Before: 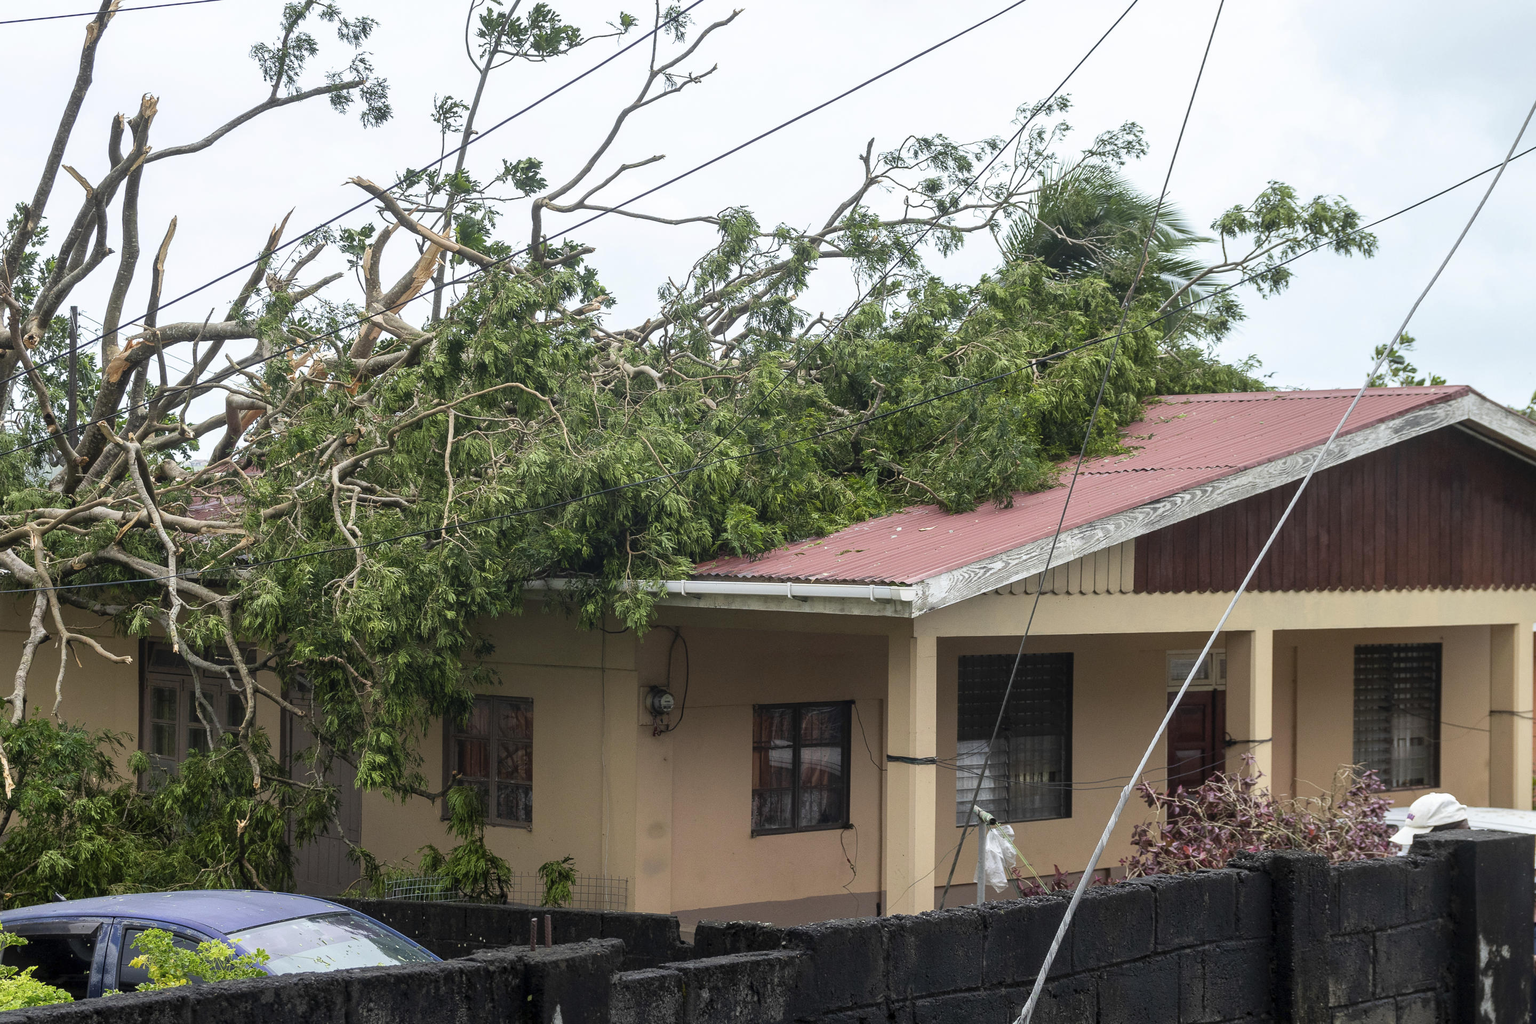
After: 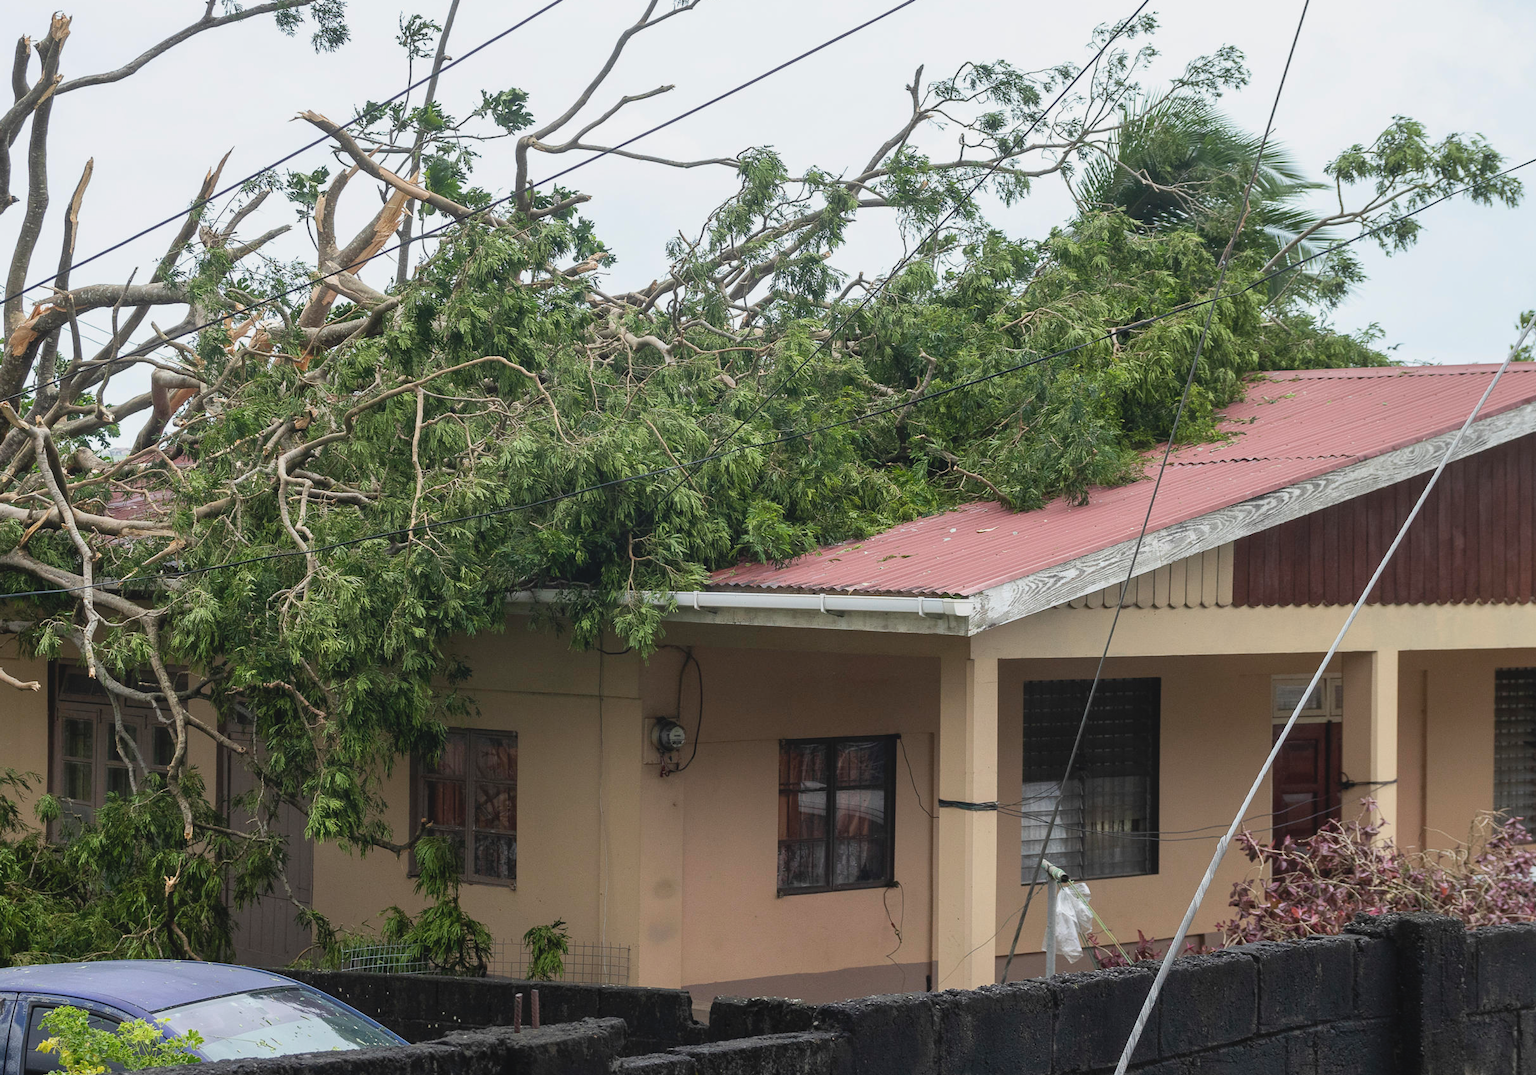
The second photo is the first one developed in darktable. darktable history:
crop: left 6.446%, top 8.188%, right 9.538%, bottom 3.548%
contrast brightness saturation: contrast -0.1, saturation -0.1
